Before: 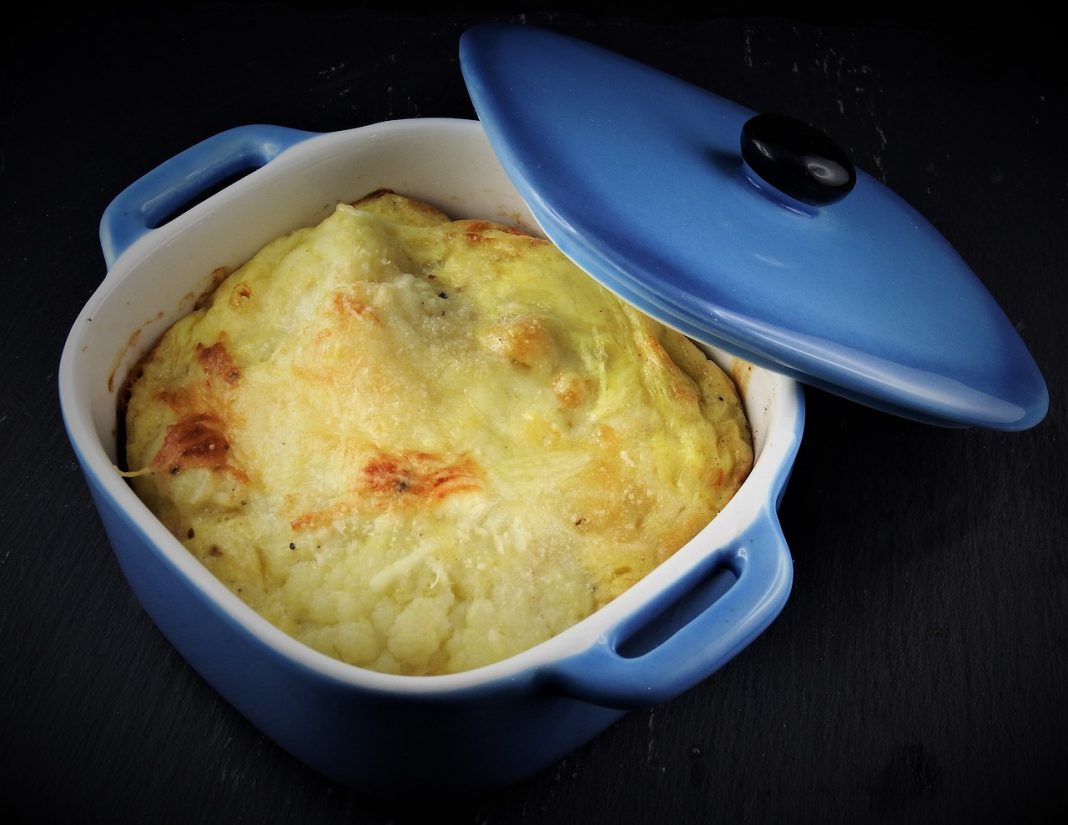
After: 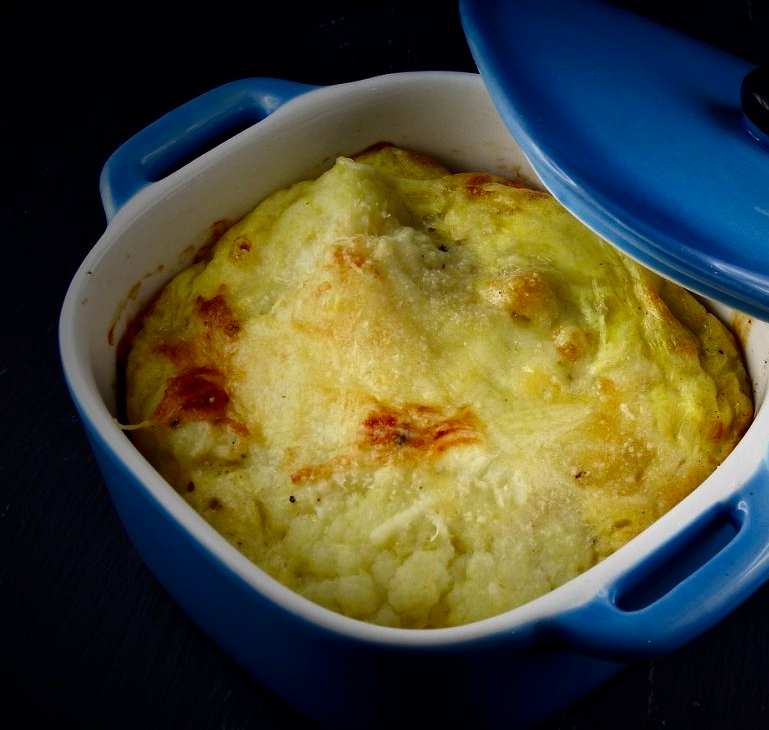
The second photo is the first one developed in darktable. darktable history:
contrast brightness saturation: contrast 0.098, brightness -0.259, saturation 0.141
crop: top 5.744%, right 27.903%, bottom 5.674%
